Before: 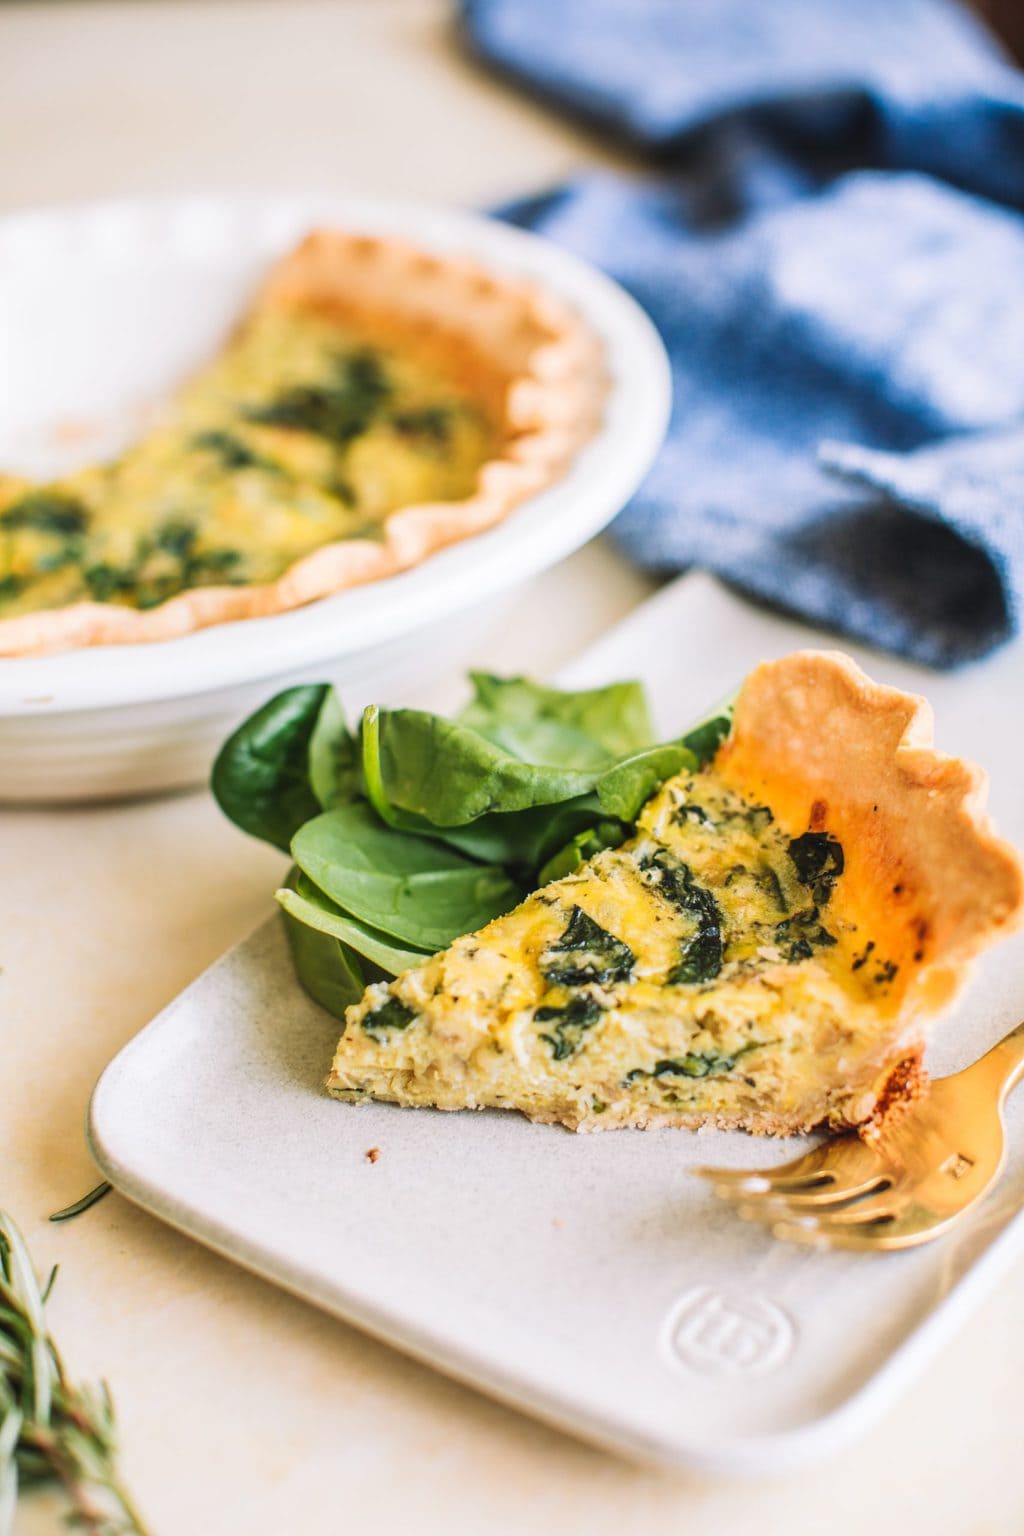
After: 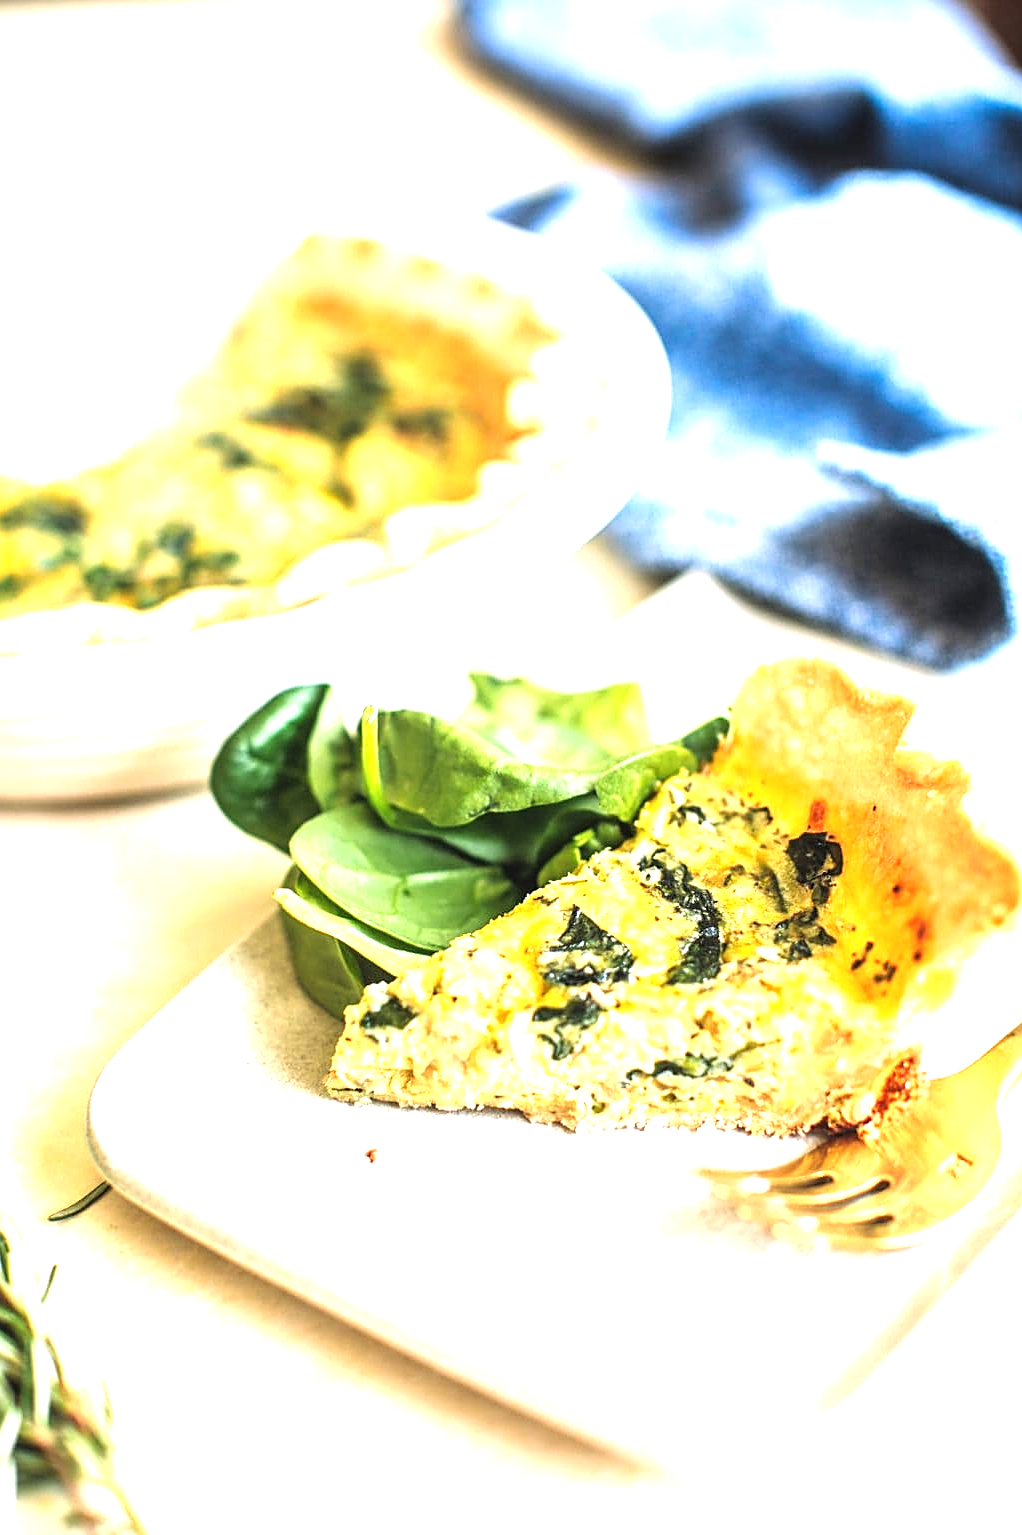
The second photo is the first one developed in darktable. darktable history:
exposure: black level correction -0.002, exposure 0.541 EV, compensate highlight preservation false
tone equalizer: -8 EV -0.742 EV, -7 EV -0.715 EV, -6 EV -0.571 EV, -5 EV -0.362 EV, -3 EV 0.381 EV, -2 EV 0.6 EV, -1 EV 0.694 EV, +0 EV 0.748 EV
crop: left 0.17%
sharpen: on, module defaults
